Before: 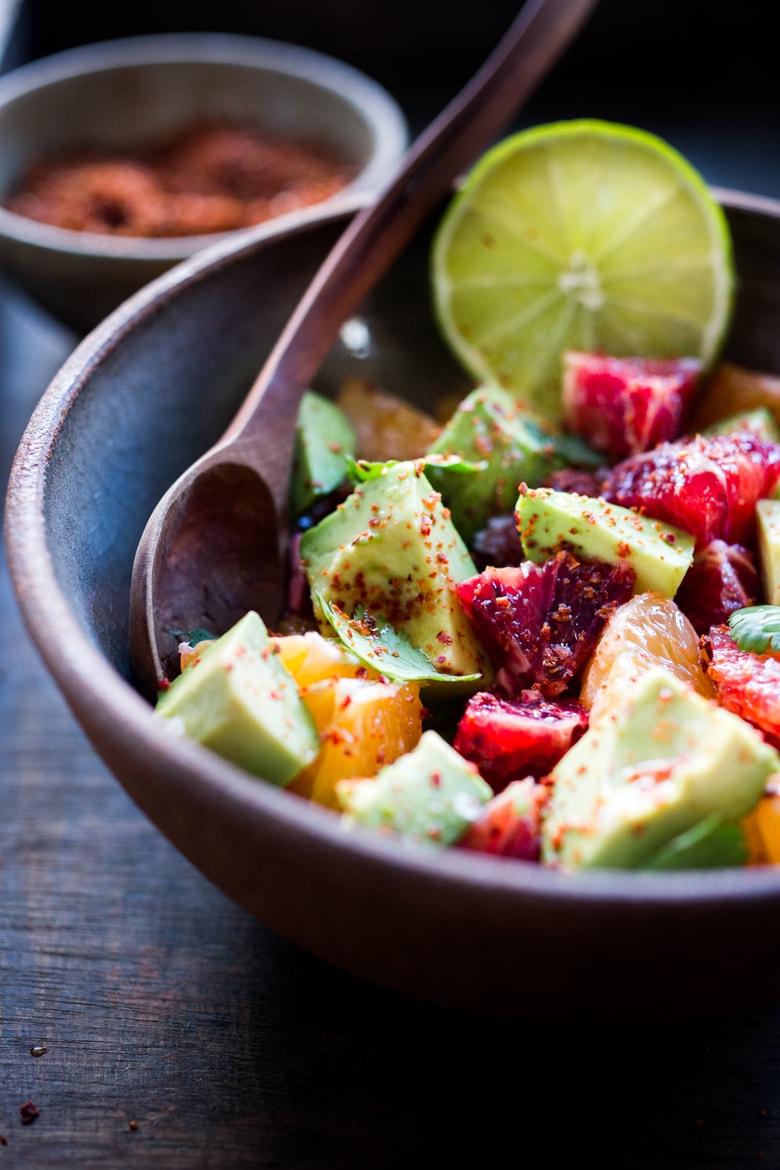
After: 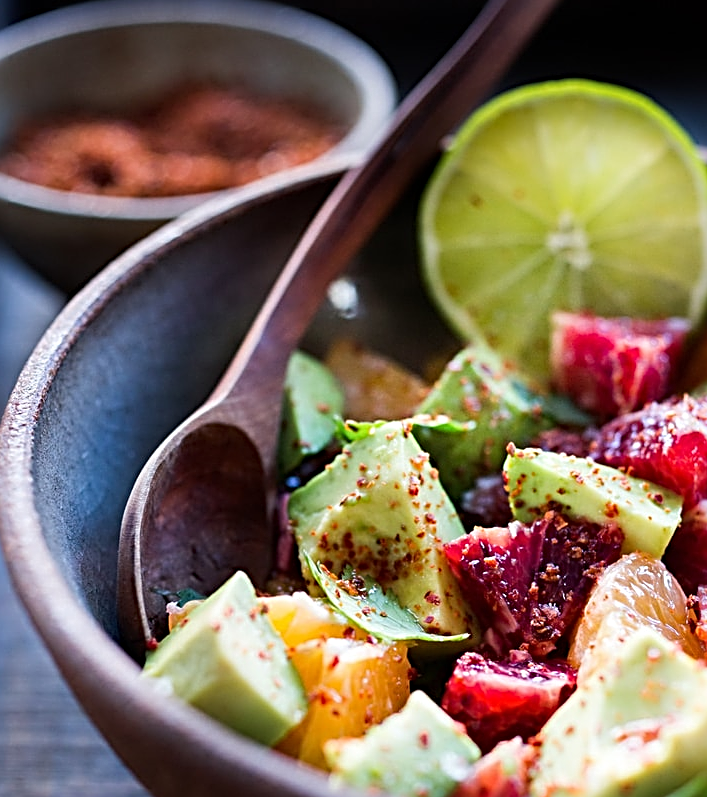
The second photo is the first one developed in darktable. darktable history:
sharpen: radius 3.046, amount 0.766
crop: left 1.569%, top 3.432%, right 7.667%, bottom 28.433%
